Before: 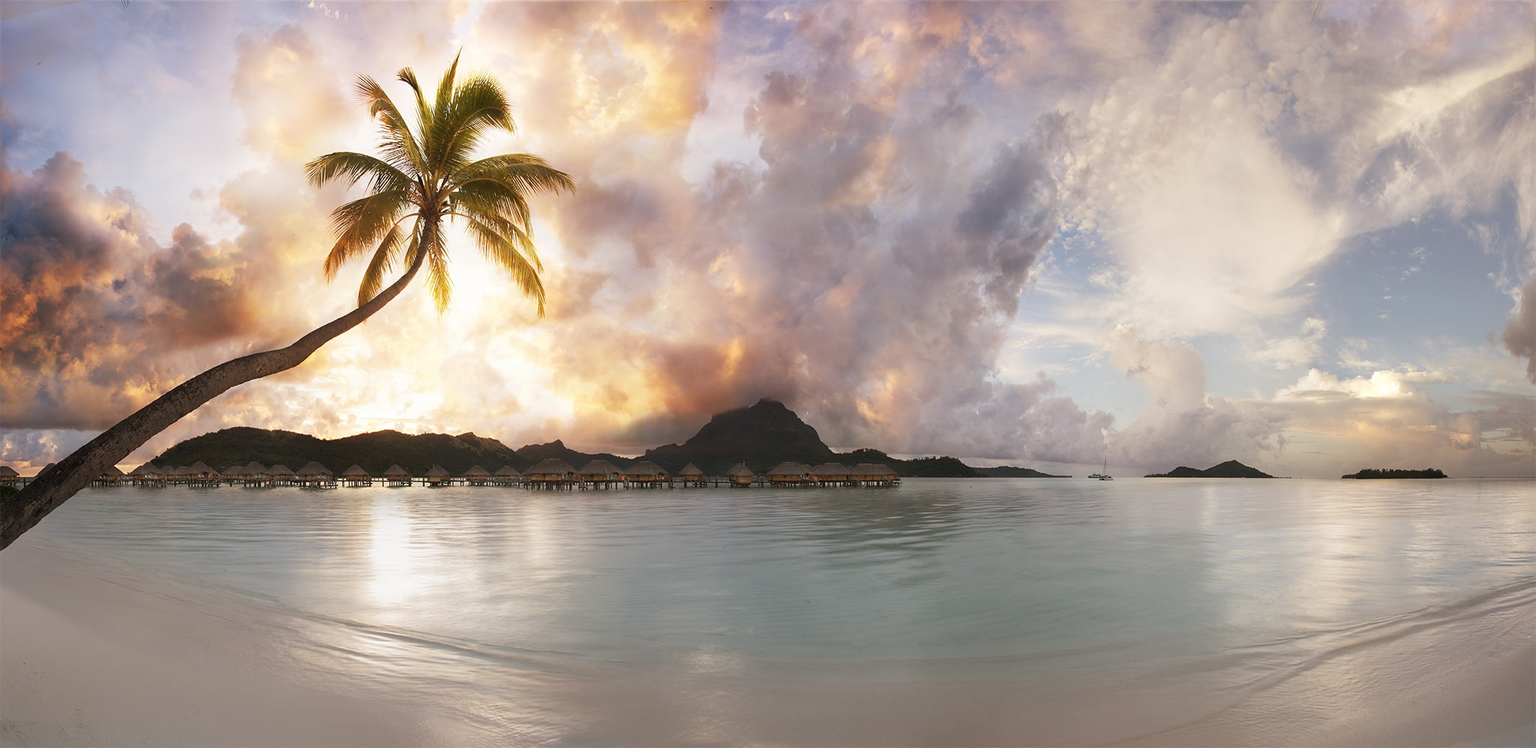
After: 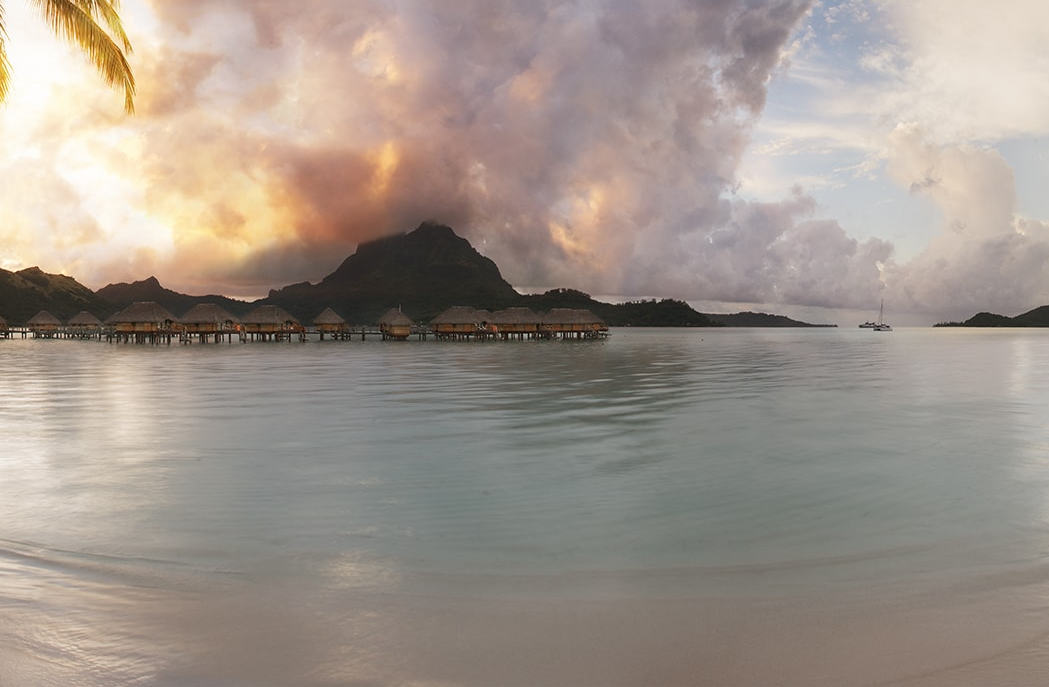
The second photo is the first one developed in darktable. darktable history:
crop and rotate: left 28.944%, top 31.097%, right 19.83%
